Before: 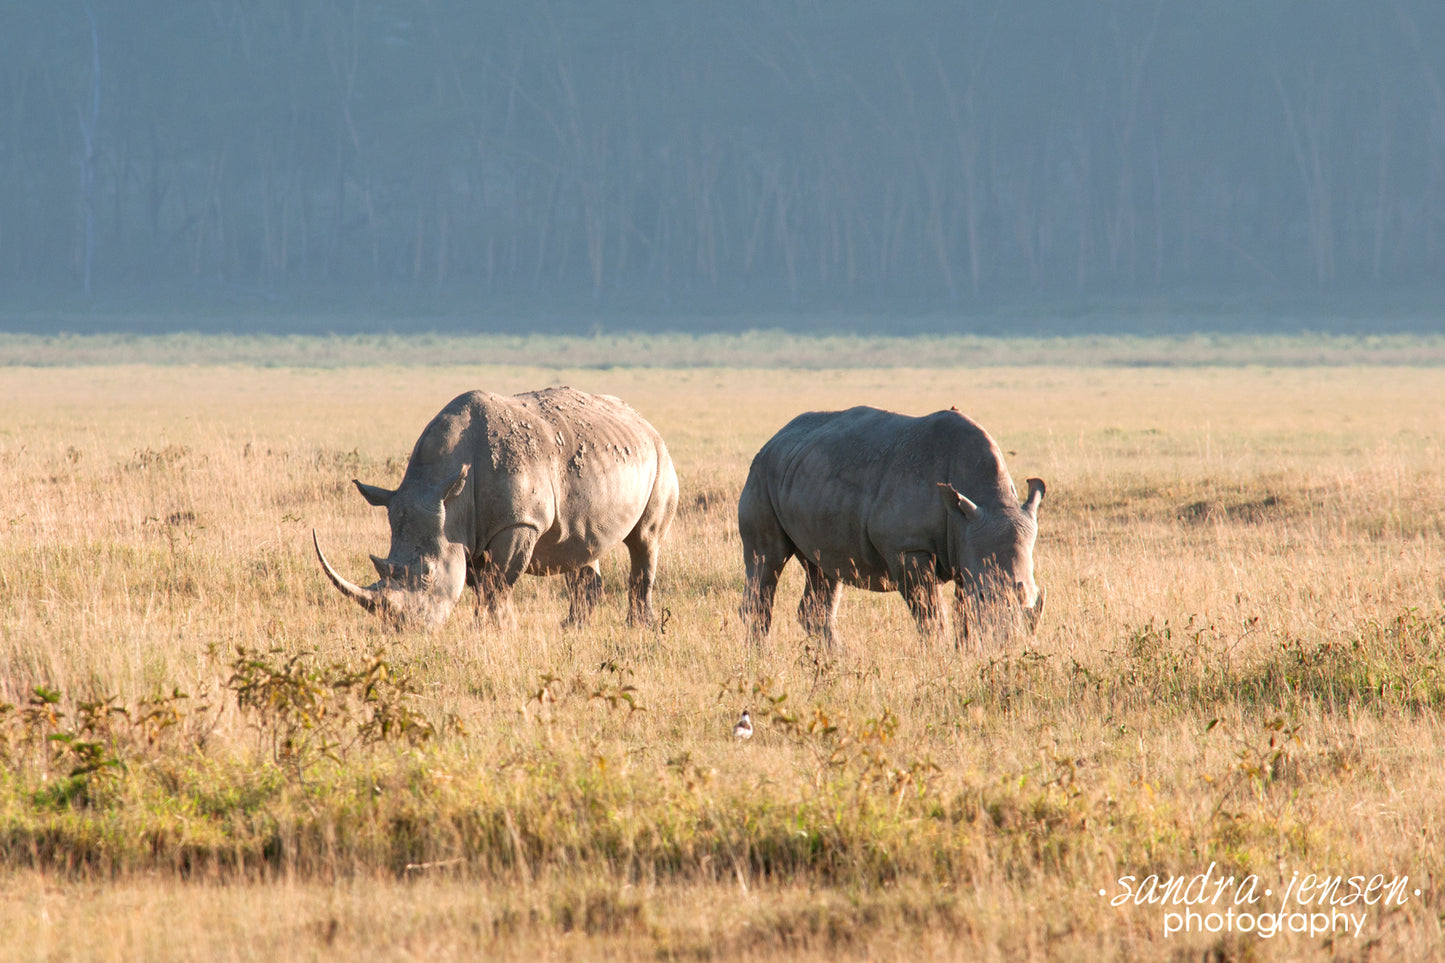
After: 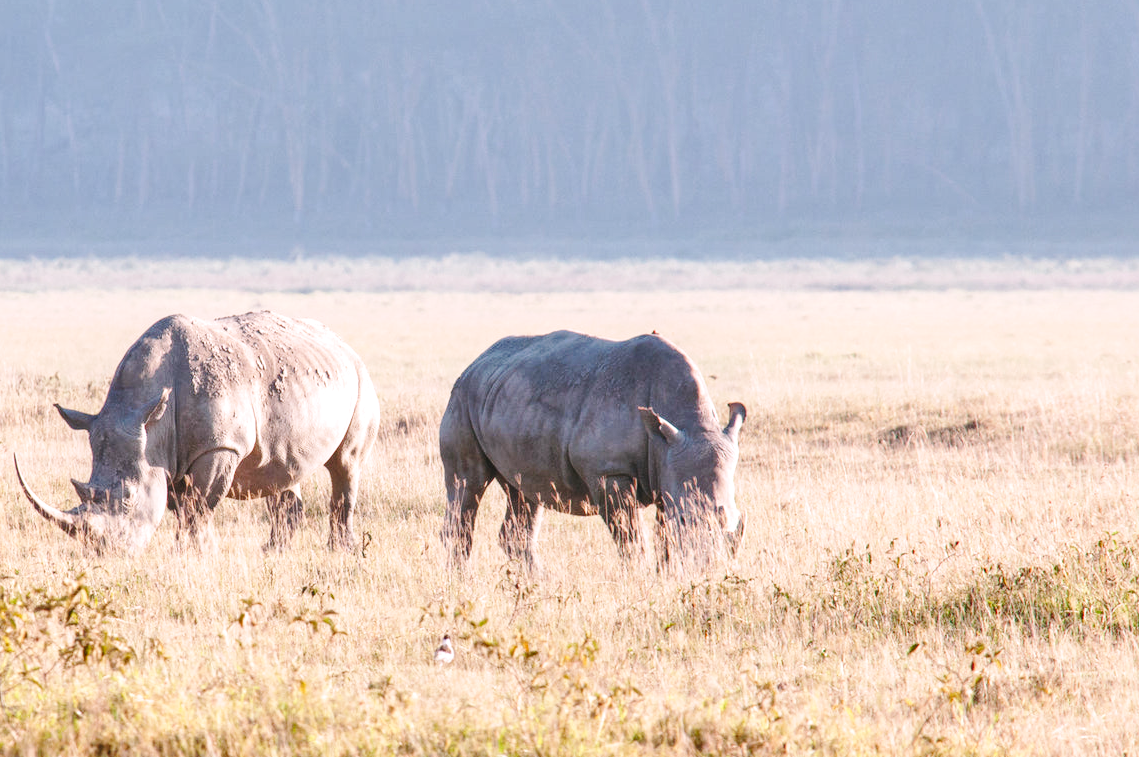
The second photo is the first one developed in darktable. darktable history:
crop and rotate: left 20.74%, top 7.912%, right 0.375%, bottom 13.378%
shadows and highlights: shadows 37.27, highlights -28.18, soften with gaussian
local contrast: on, module defaults
white balance: red 1.066, blue 1.119
tone equalizer: on, module defaults
base curve: curves: ch0 [(0, 0.007) (0.028, 0.063) (0.121, 0.311) (0.46, 0.743) (0.859, 0.957) (1, 1)], preserve colors none
